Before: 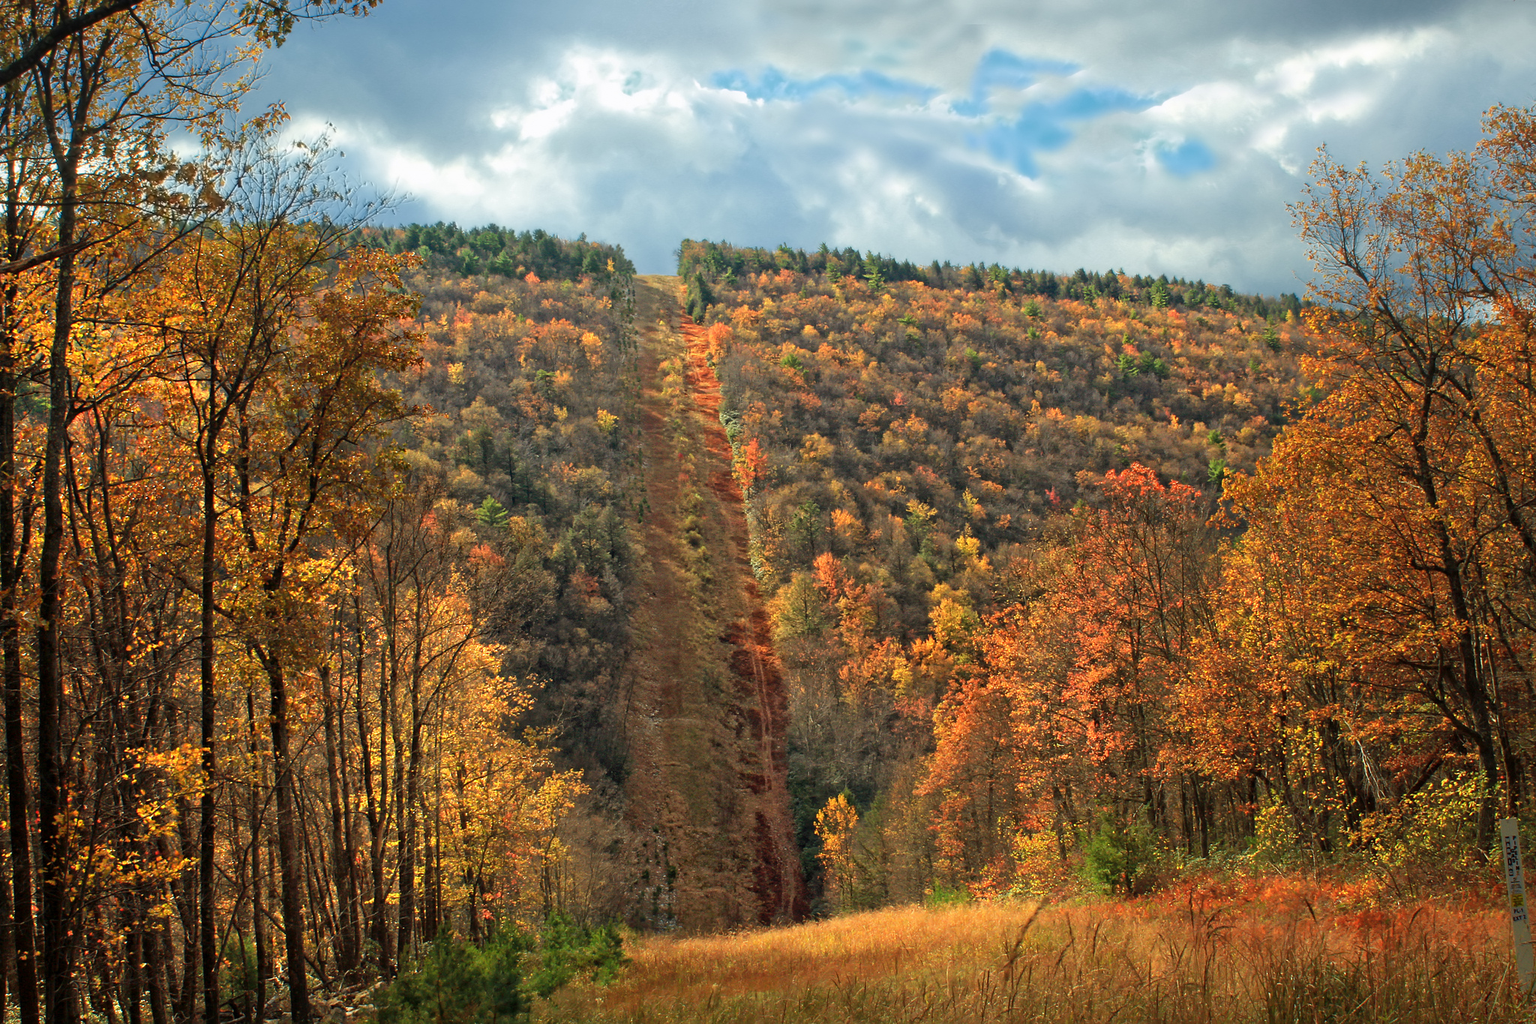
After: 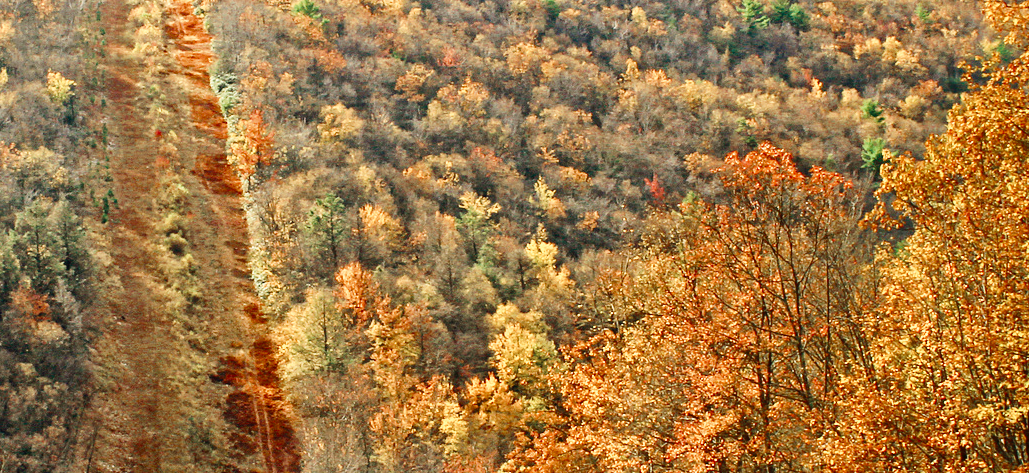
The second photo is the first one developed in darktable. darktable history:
base curve: curves: ch0 [(0, 0) (0.008, 0.007) (0.022, 0.029) (0.048, 0.089) (0.092, 0.197) (0.191, 0.399) (0.275, 0.534) (0.357, 0.65) (0.477, 0.78) (0.542, 0.833) (0.799, 0.973) (1, 1)], preserve colors none
crop: left 36.607%, top 34.735%, right 13.146%, bottom 30.611%
velvia: on, module defaults
exposure: black level correction 0, compensate exposure bias true, compensate highlight preservation false
color zones: curves: ch0 [(0, 0.5) (0.125, 0.4) (0.25, 0.5) (0.375, 0.4) (0.5, 0.4) (0.625, 0.35) (0.75, 0.35) (0.875, 0.5)]; ch1 [(0, 0.35) (0.125, 0.45) (0.25, 0.35) (0.375, 0.35) (0.5, 0.35) (0.625, 0.35) (0.75, 0.45) (0.875, 0.35)]; ch2 [(0, 0.6) (0.125, 0.5) (0.25, 0.5) (0.375, 0.6) (0.5, 0.6) (0.625, 0.5) (0.75, 0.5) (0.875, 0.5)]
color balance rgb: perceptual saturation grading › global saturation 20%, perceptual saturation grading › highlights -25%, perceptual saturation grading › shadows 25%
contrast brightness saturation: contrast 0.15, brightness 0.05
